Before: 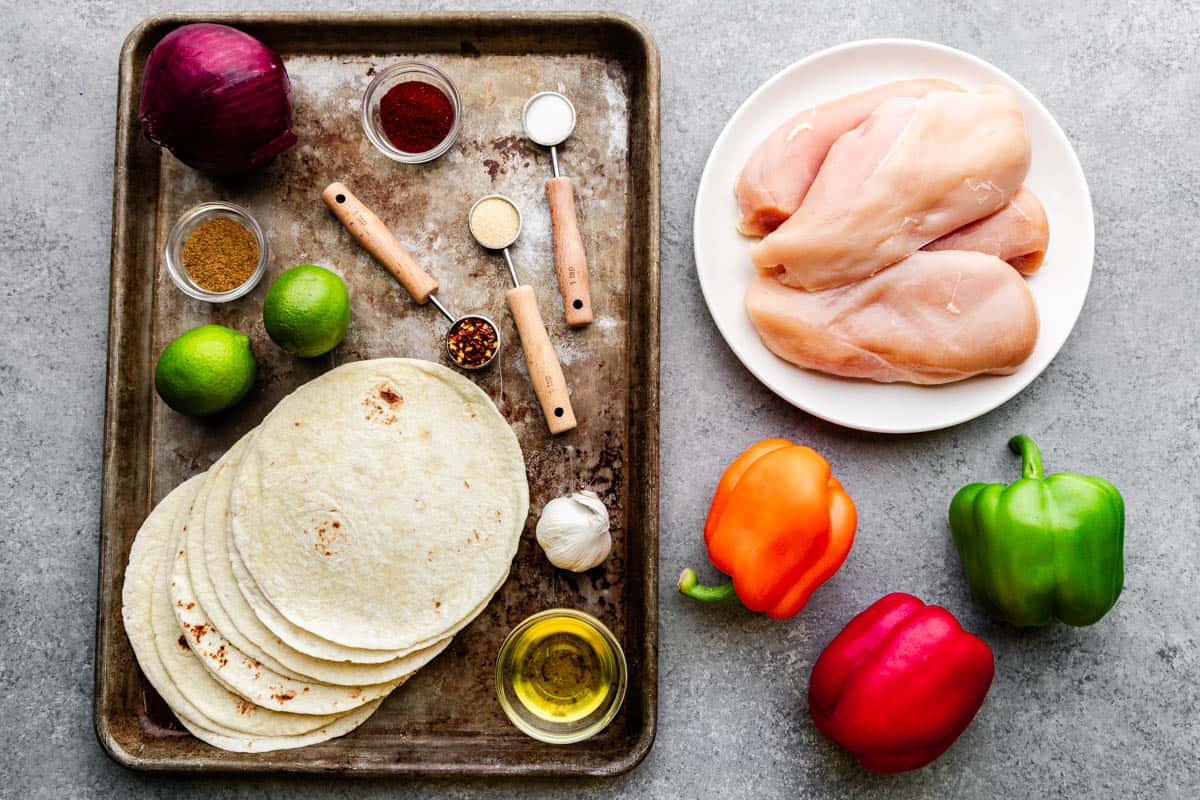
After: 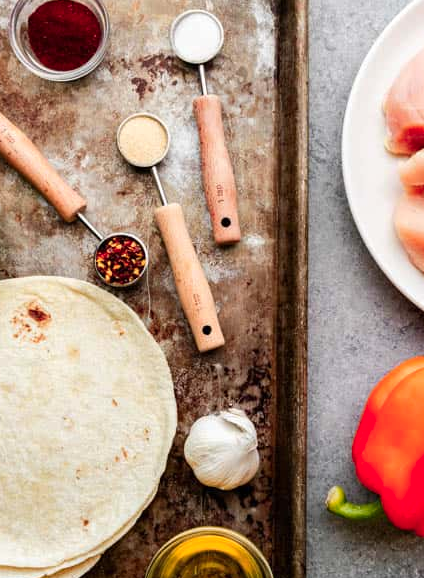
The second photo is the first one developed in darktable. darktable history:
color zones: curves: ch1 [(0.309, 0.524) (0.41, 0.329) (0.508, 0.509)]; ch2 [(0.25, 0.457) (0.75, 0.5)]
crop and rotate: left 29.377%, top 10.351%, right 35.278%, bottom 17.344%
